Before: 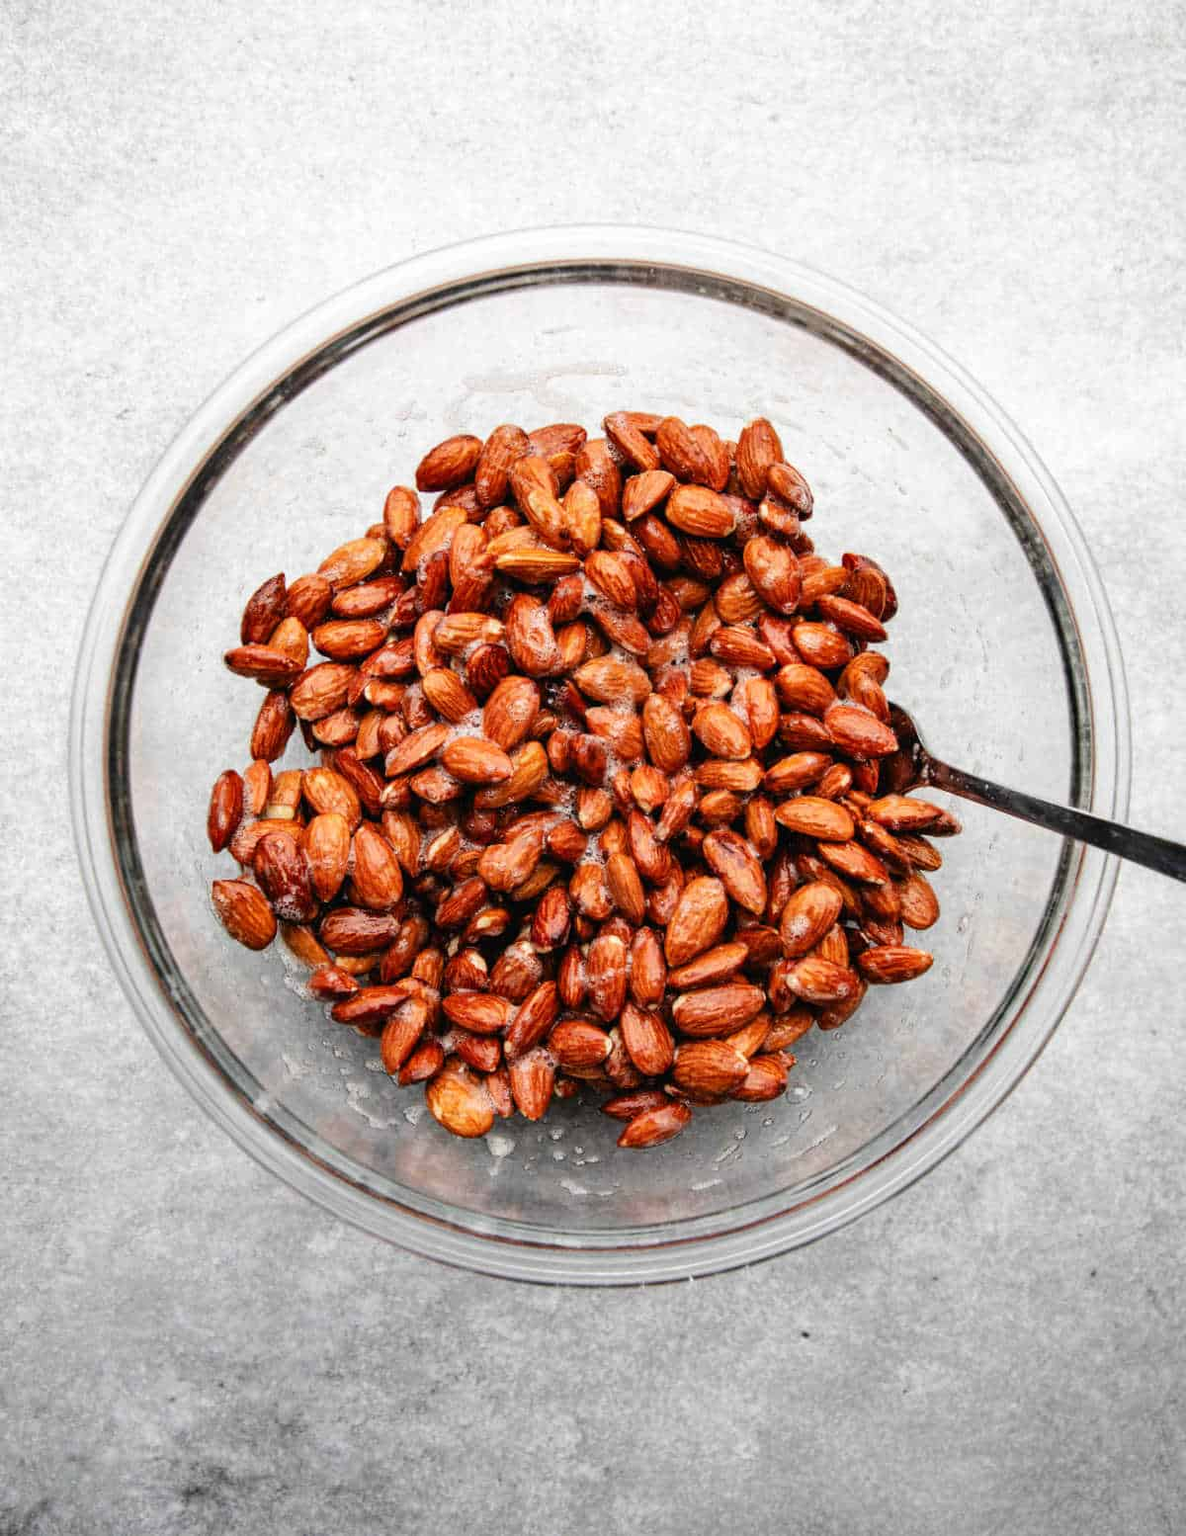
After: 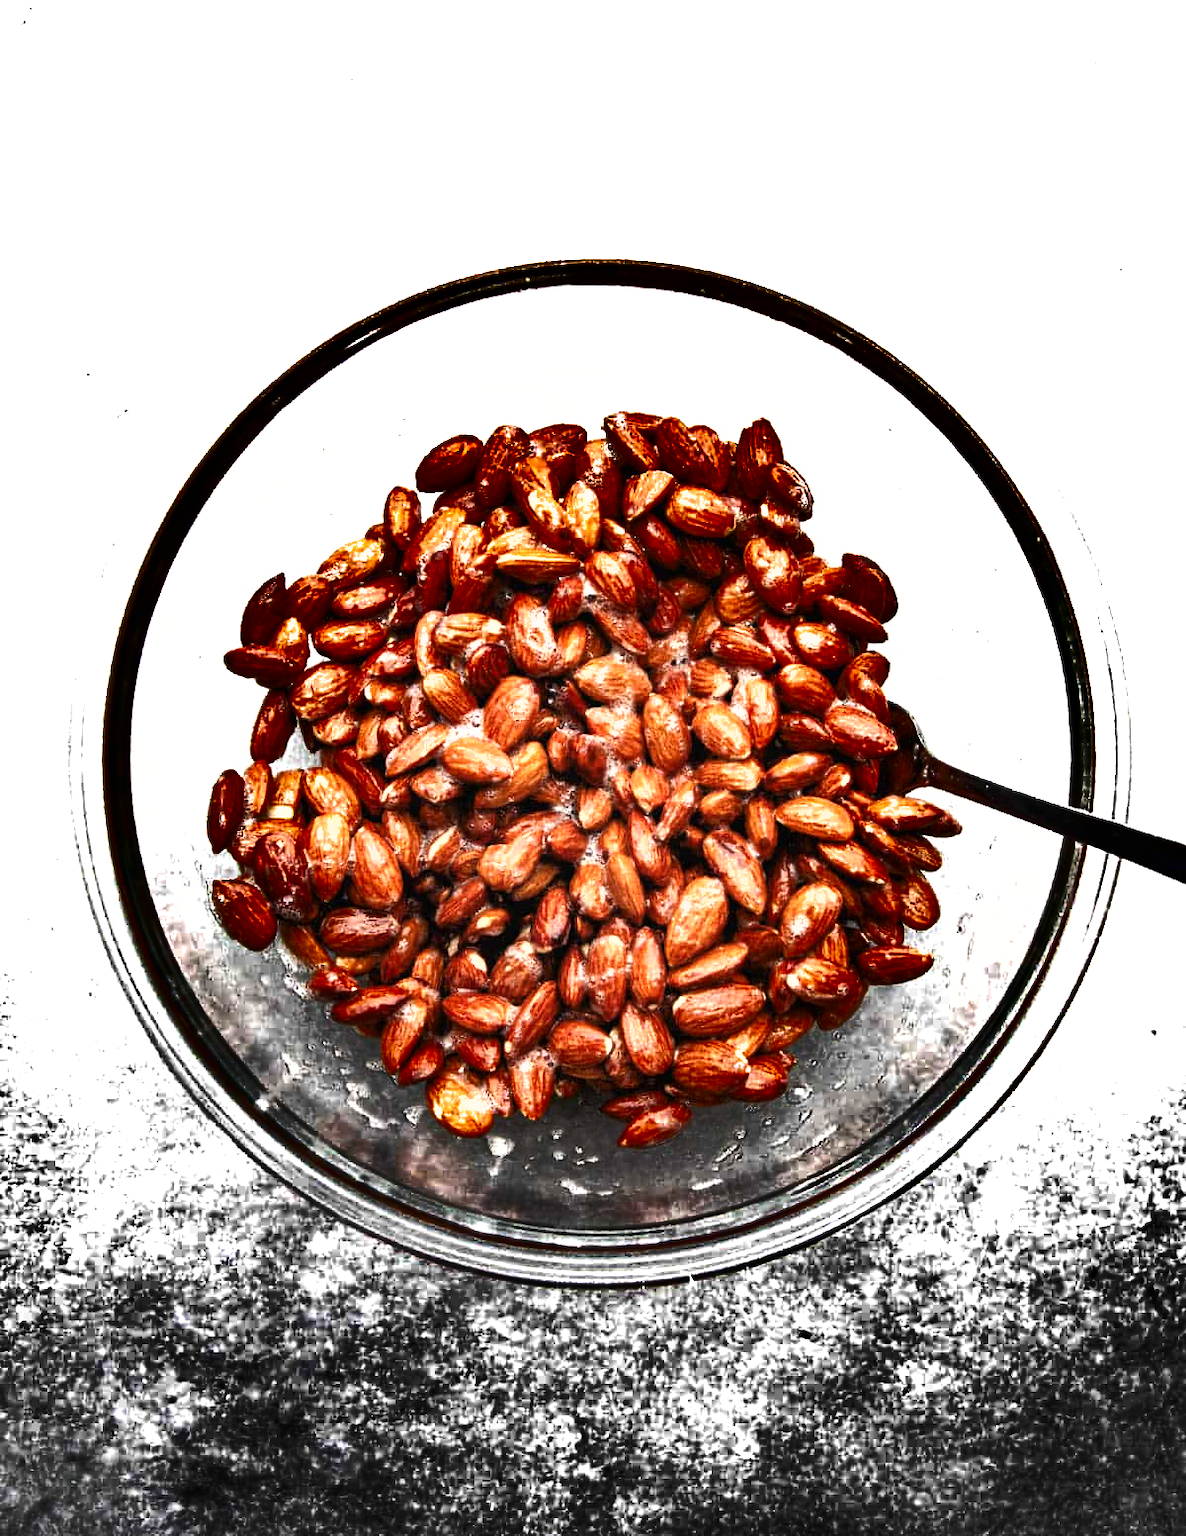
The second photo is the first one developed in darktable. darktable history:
tone equalizer: -8 EV -0.39 EV, -7 EV -0.423 EV, -6 EV -0.303 EV, -5 EV -0.209 EV, -3 EV 0.211 EV, -2 EV 0.311 EV, -1 EV 0.406 EV, +0 EV 0.409 EV
color correction: highlights b* -0.045, saturation 0.834
shadows and highlights: radius 124.68, shadows 99.21, white point adjustment -2.89, highlights -100, soften with gaussian
exposure: black level correction 0, exposure 0.587 EV, compensate exposure bias true, compensate highlight preservation false
